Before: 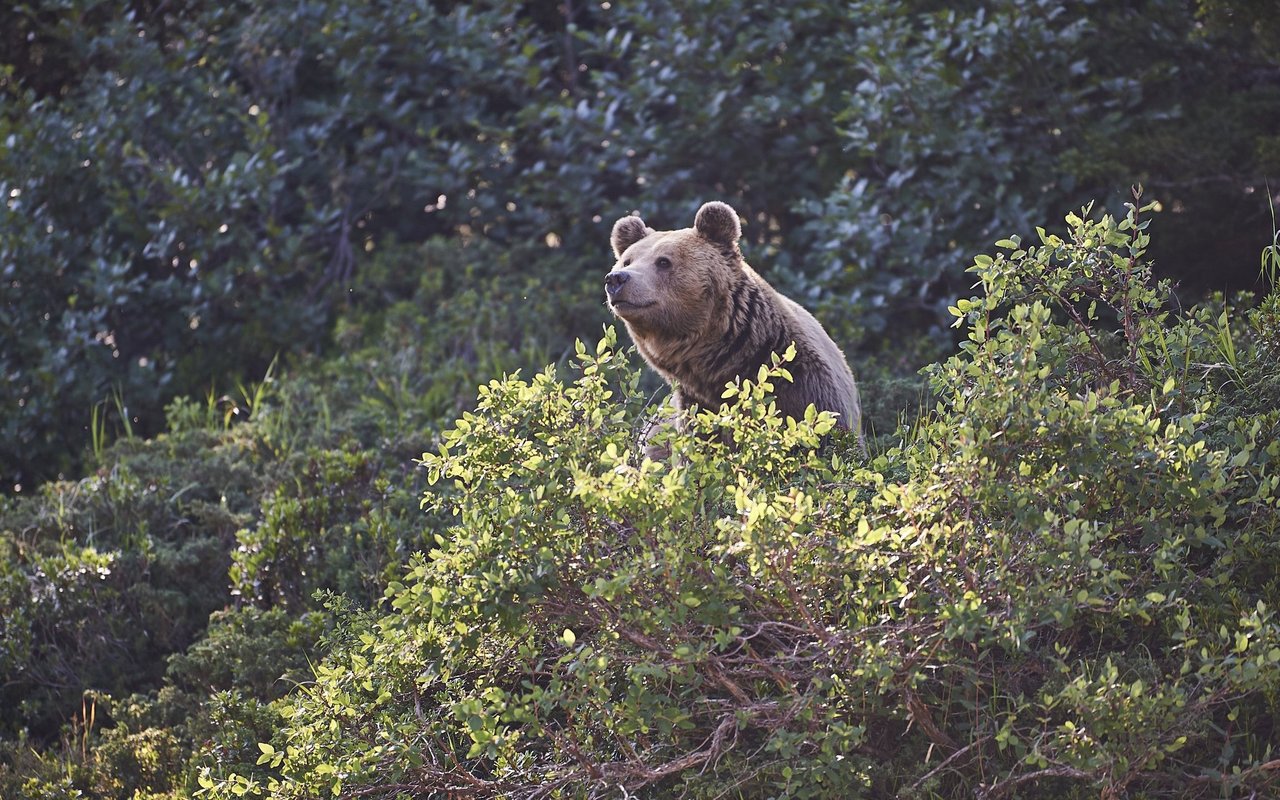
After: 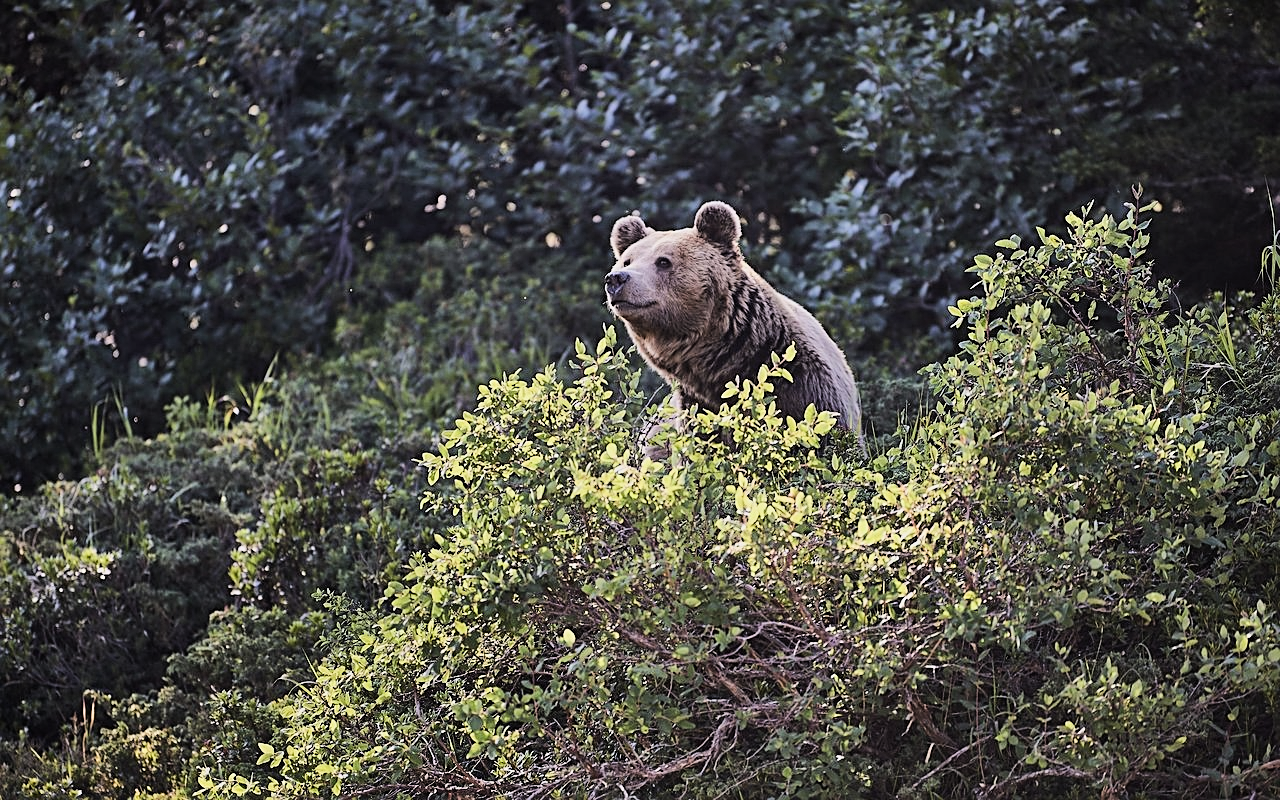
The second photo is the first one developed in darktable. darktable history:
tone equalizer: -8 EV -0.75 EV, -7 EV -0.7 EV, -6 EV -0.6 EV, -5 EV -0.4 EV, -3 EV 0.4 EV, -2 EV 0.6 EV, -1 EV 0.7 EV, +0 EV 0.75 EV, edges refinement/feathering 500, mask exposure compensation -1.57 EV, preserve details no
sharpen: on, module defaults
filmic rgb: black relative exposure -7.65 EV, white relative exposure 4.56 EV, hardness 3.61, color science v6 (2022)
